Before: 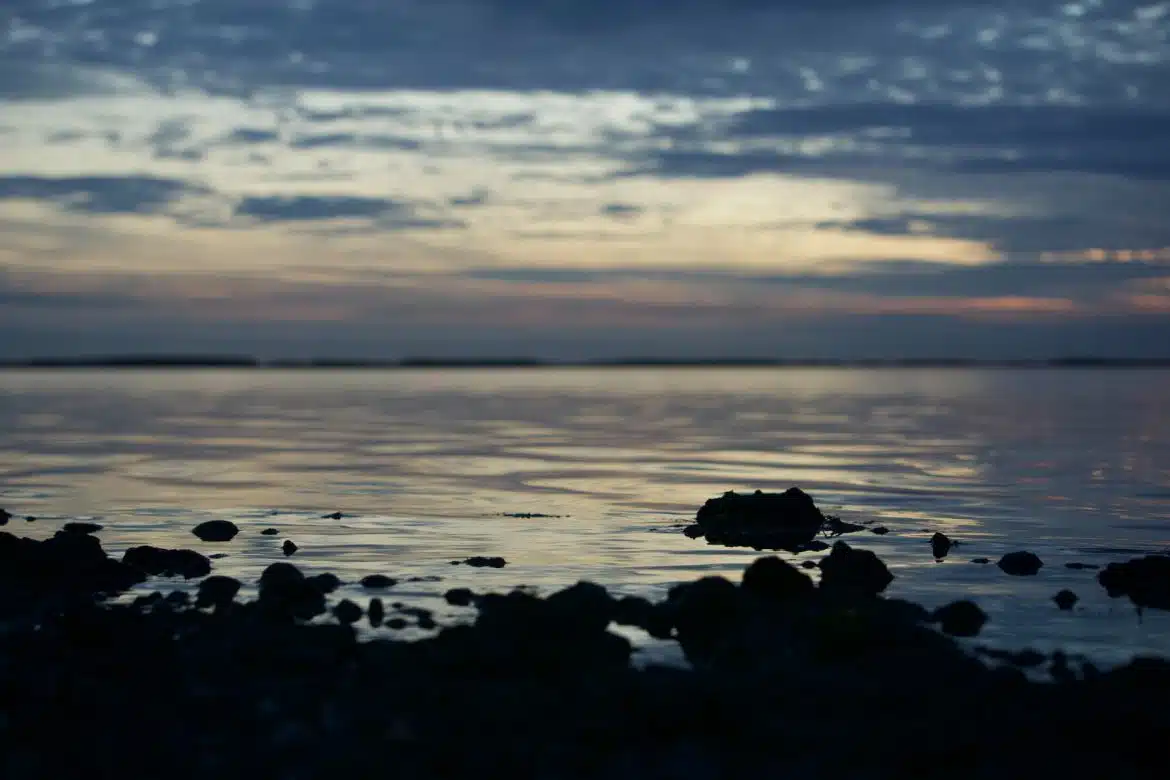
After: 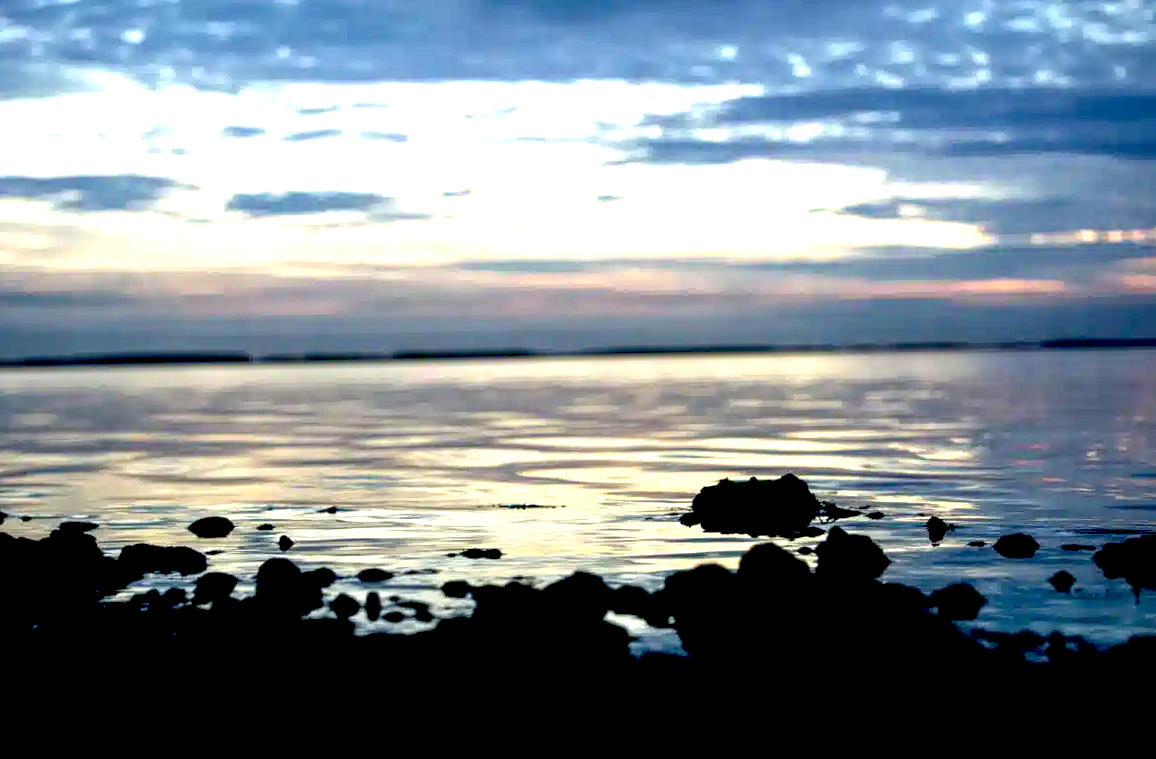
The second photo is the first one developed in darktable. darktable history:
exposure: black level correction 0.016, exposure 1.774 EV, compensate highlight preservation false
rotate and perspective: rotation -1°, crop left 0.011, crop right 0.989, crop top 0.025, crop bottom 0.975
local contrast: detail 130%
